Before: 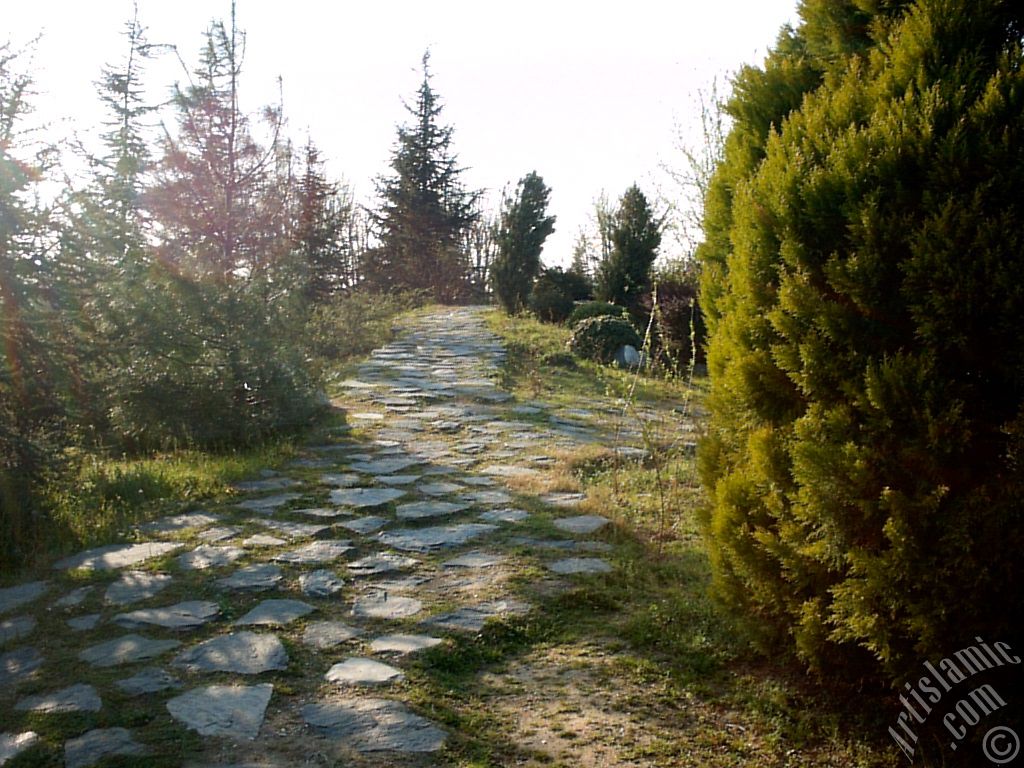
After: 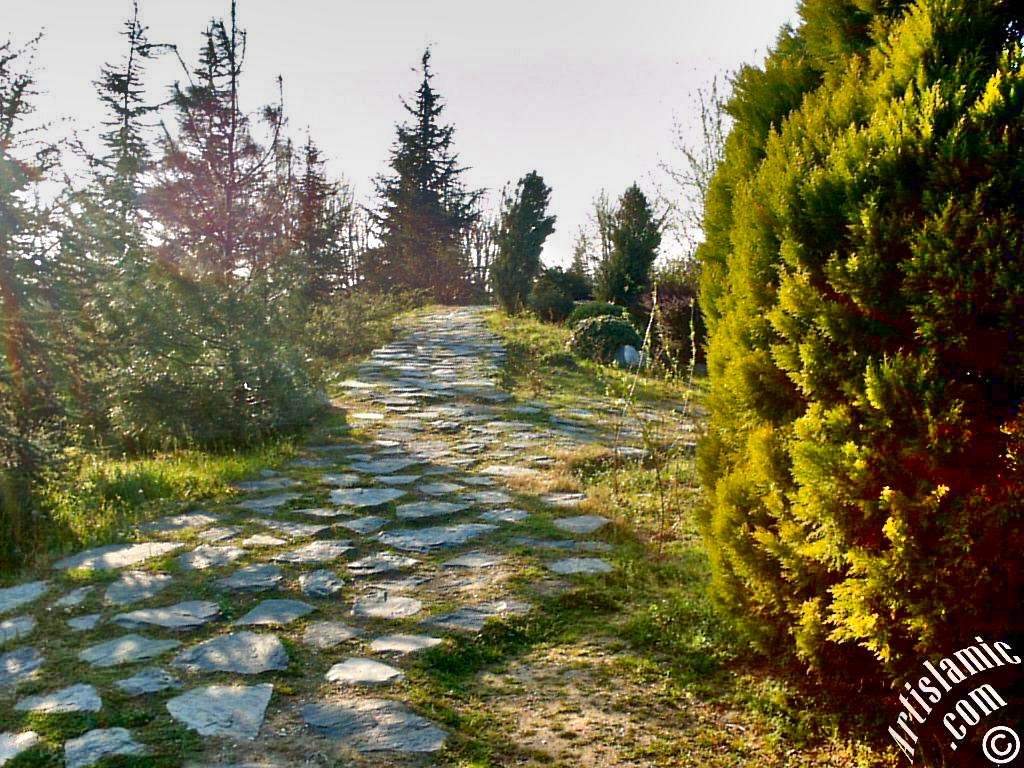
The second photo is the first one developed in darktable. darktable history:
shadows and highlights: shadows 74.81, highlights -60.91, soften with gaussian
contrast brightness saturation: contrast 0.098, brightness -0.264, saturation 0.141
tone equalizer: -8 EV 1.96 EV, -7 EV 1.99 EV, -6 EV 1.98 EV, -5 EV 1.97 EV, -4 EV 1.99 EV, -3 EV 1.48 EV, -2 EV 0.99 EV, -1 EV 0.523 EV
exposure: exposure -0.152 EV, compensate exposure bias true, compensate highlight preservation false
